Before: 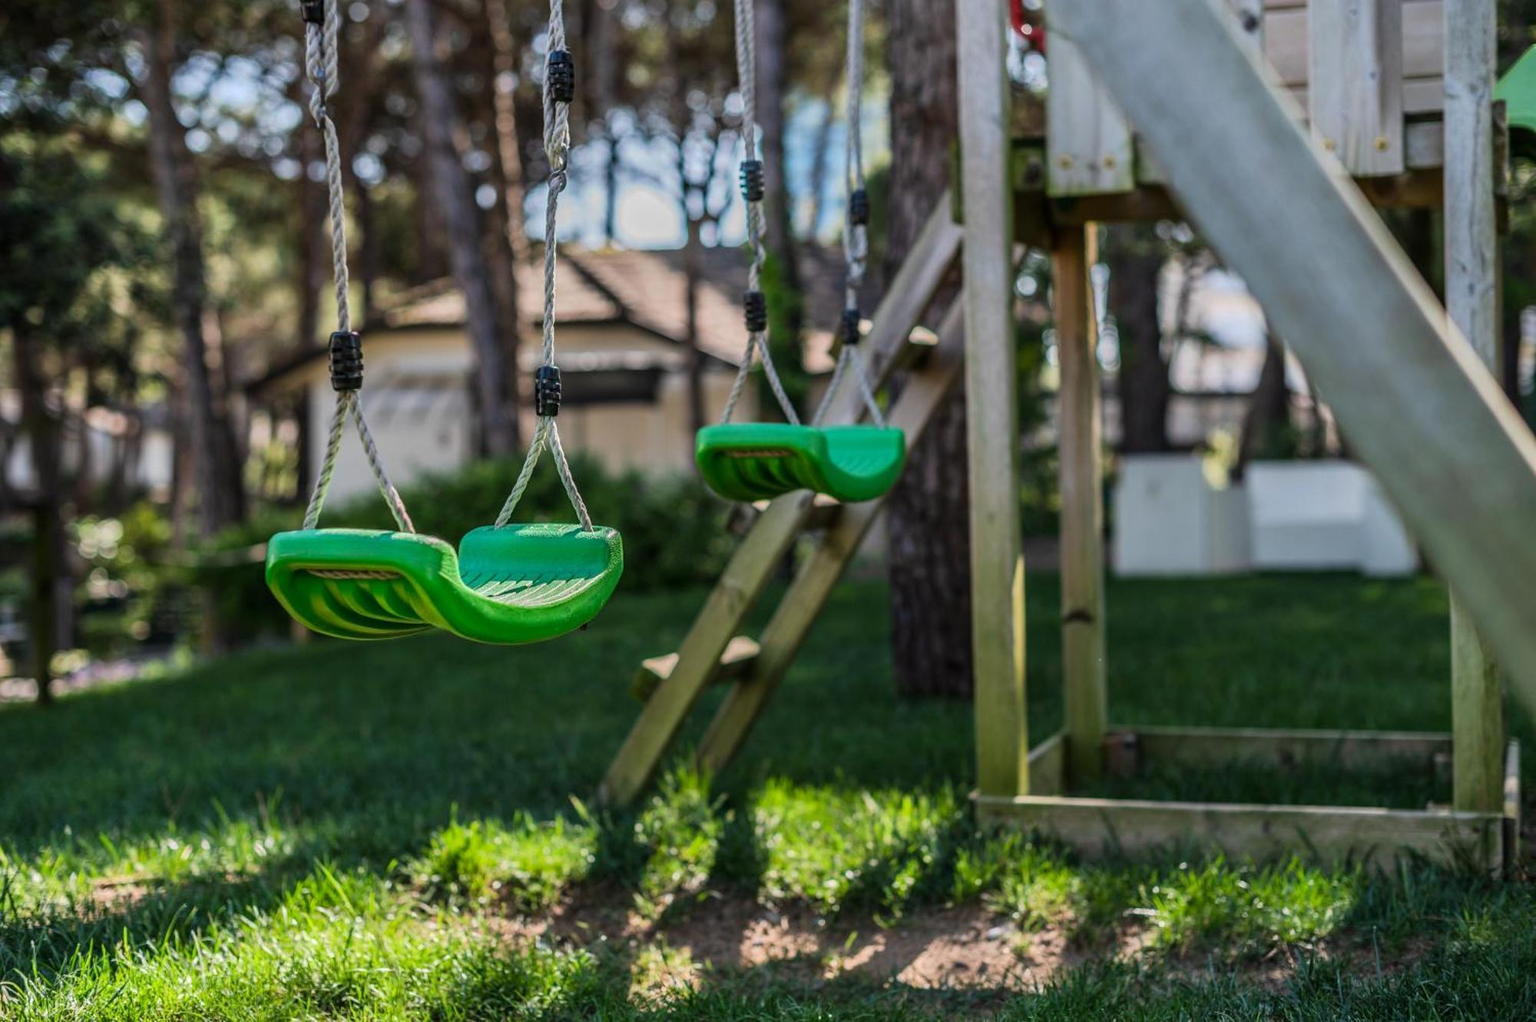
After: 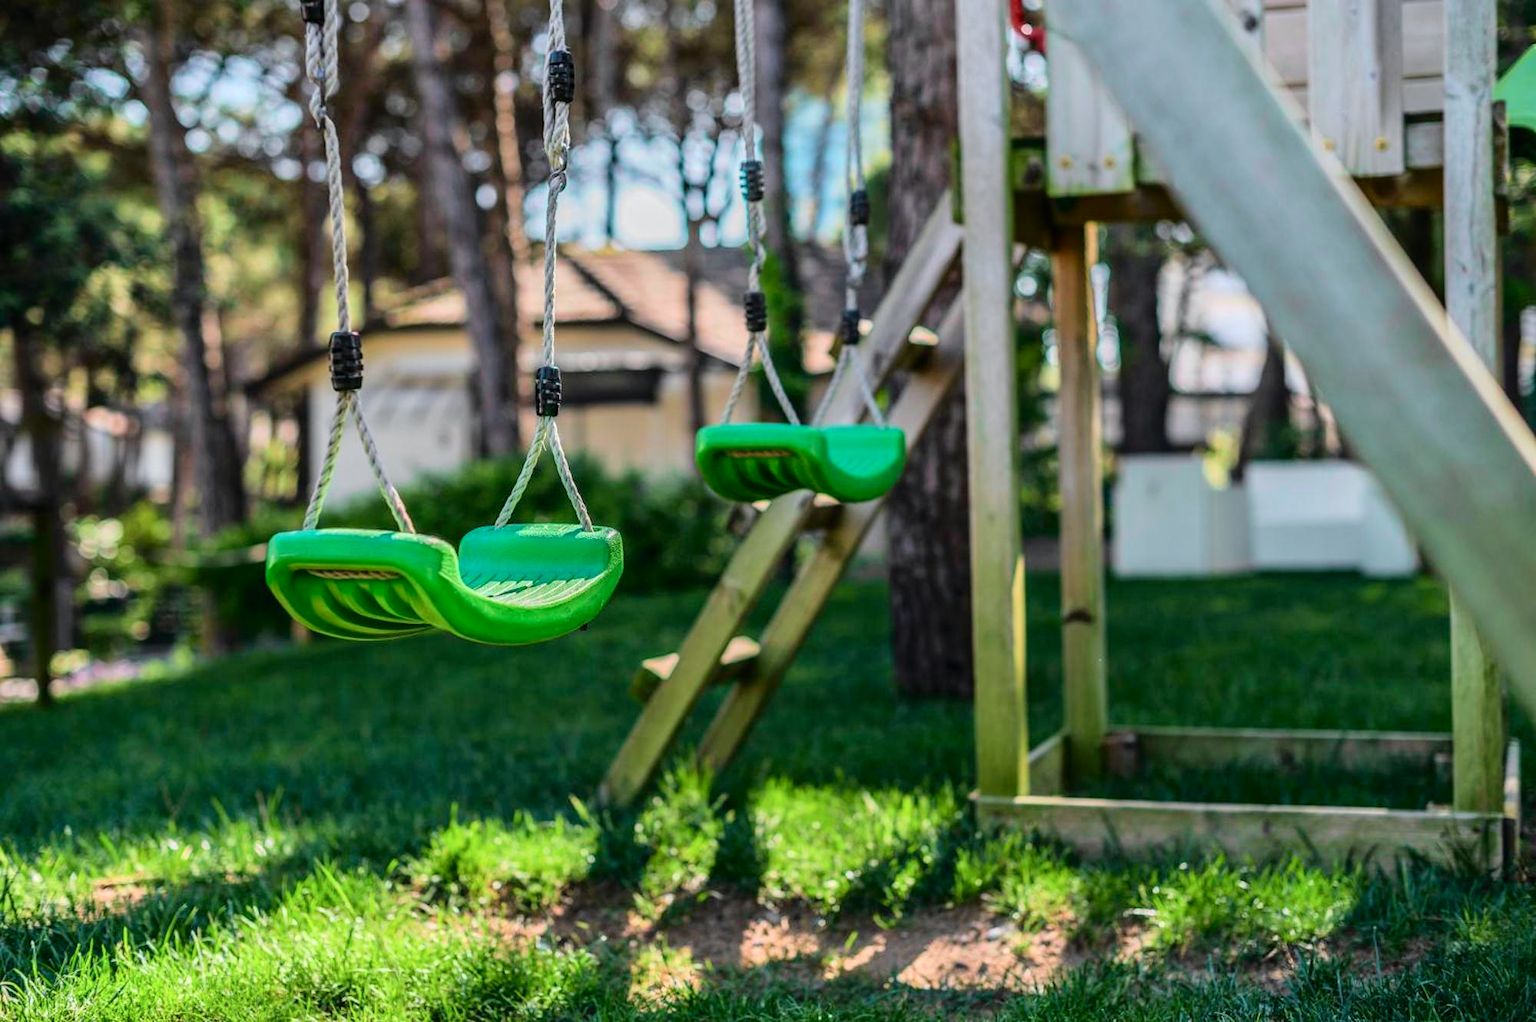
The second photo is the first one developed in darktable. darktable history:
tone curve: curves: ch0 [(0, 0) (0.051, 0.047) (0.102, 0.099) (0.228, 0.275) (0.432, 0.535) (0.695, 0.778) (0.908, 0.946) (1, 1)]; ch1 [(0, 0) (0.339, 0.298) (0.402, 0.363) (0.453, 0.421) (0.483, 0.469) (0.494, 0.493) (0.504, 0.501) (0.527, 0.538) (0.563, 0.595) (0.597, 0.632) (1, 1)]; ch2 [(0, 0) (0.48, 0.48) (0.504, 0.5) (0.539, 0.554) (0.59, 0.63) (0.642, 0.684) (0.824, 0.815) (1, 1)], color space Lab, independent channels, preserve colors none
